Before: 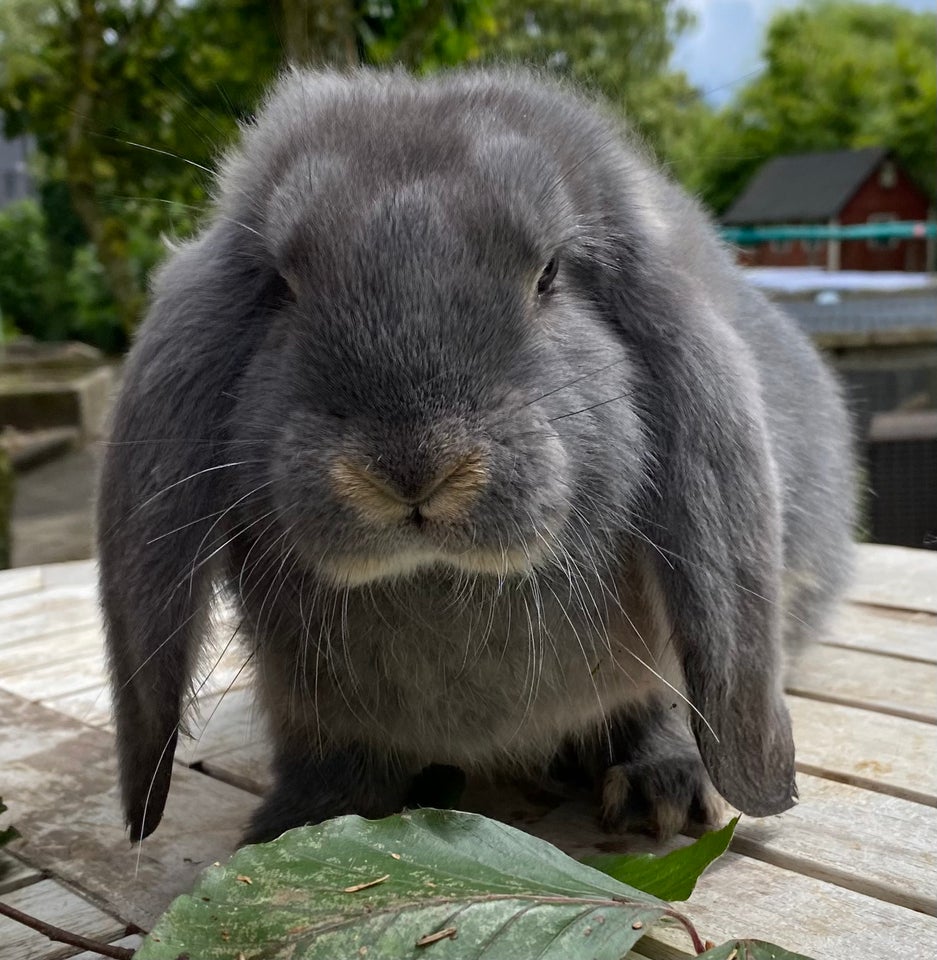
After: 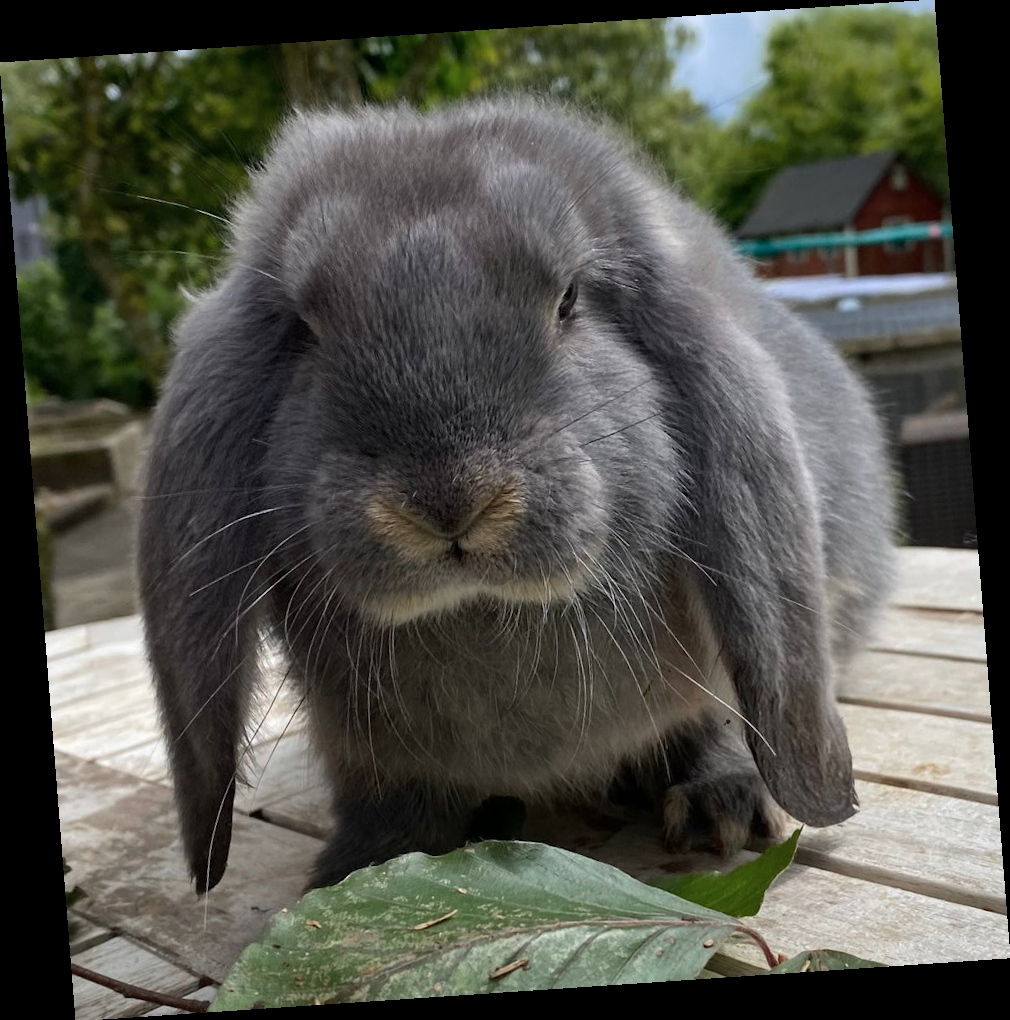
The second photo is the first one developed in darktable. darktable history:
color zones: curves: ch0 [(0, 0.5) (0.143, 0.5) (0.286, 0.456) (0.429, 0.5) (0.571, 0.5) (0.714, 0.5) (0.857, 0.5) (1, 0.5)]; ch1 [(0, 0.5) (0.143, 0.5) (0.286, 0.422) (0.429, 0.5) (0.571, 0.5) (0.714, 0.5) (0.857, 0.5) (1, 0.5)]
rotate and perspective: rotation -4.2°, shear 0.006, automatic cropping off
